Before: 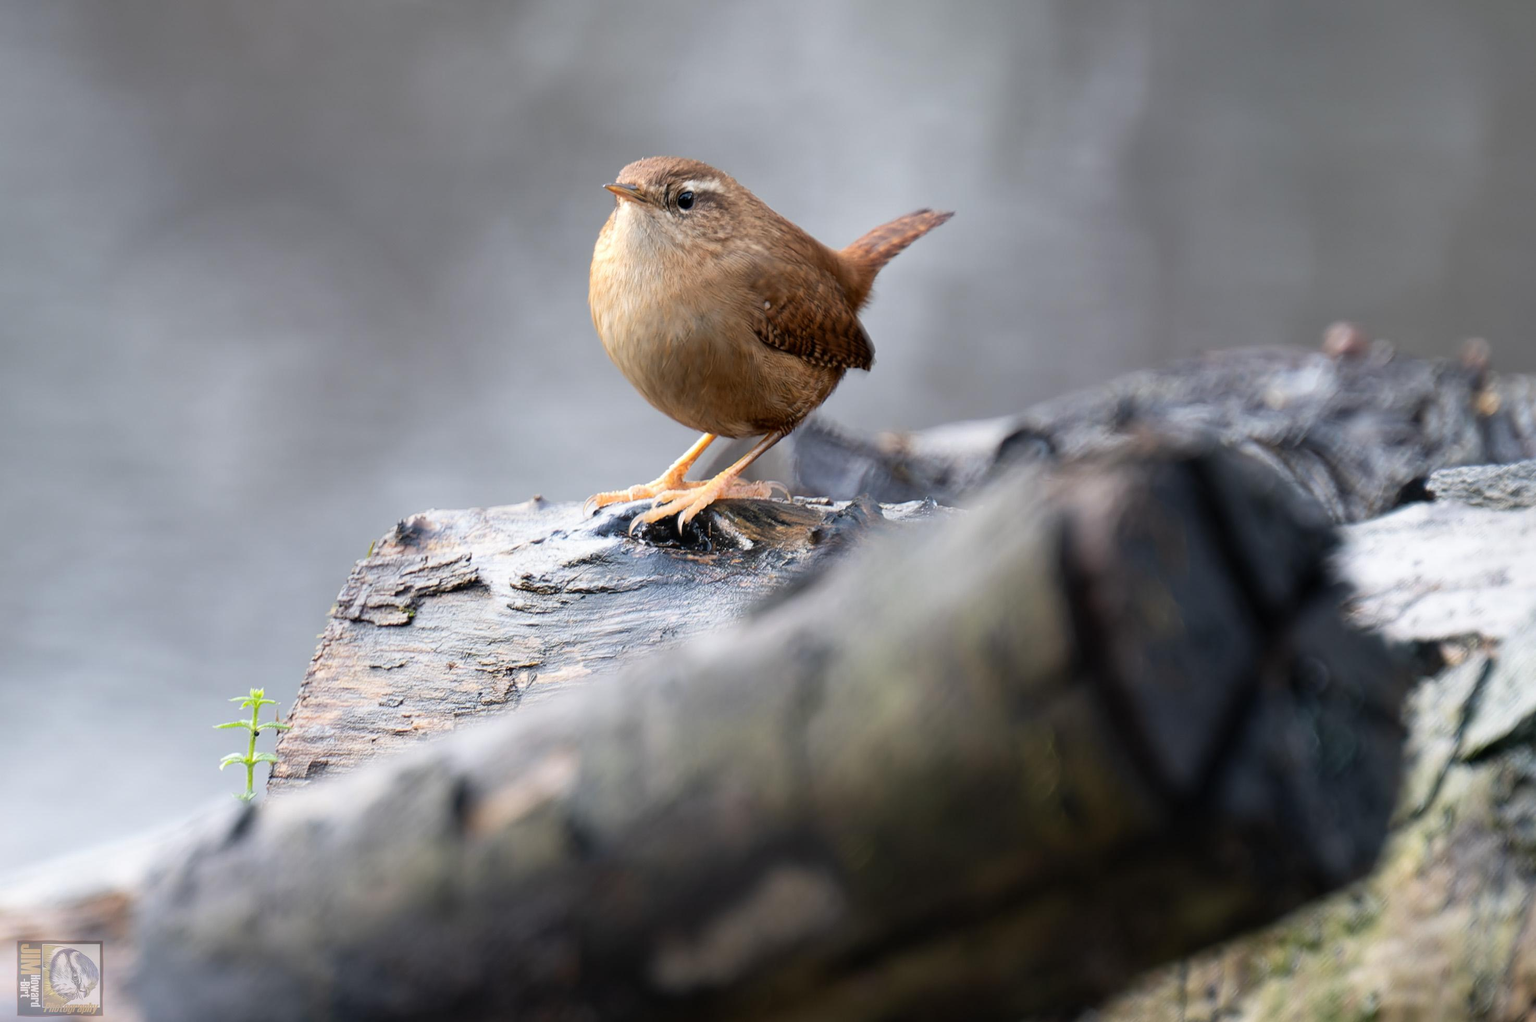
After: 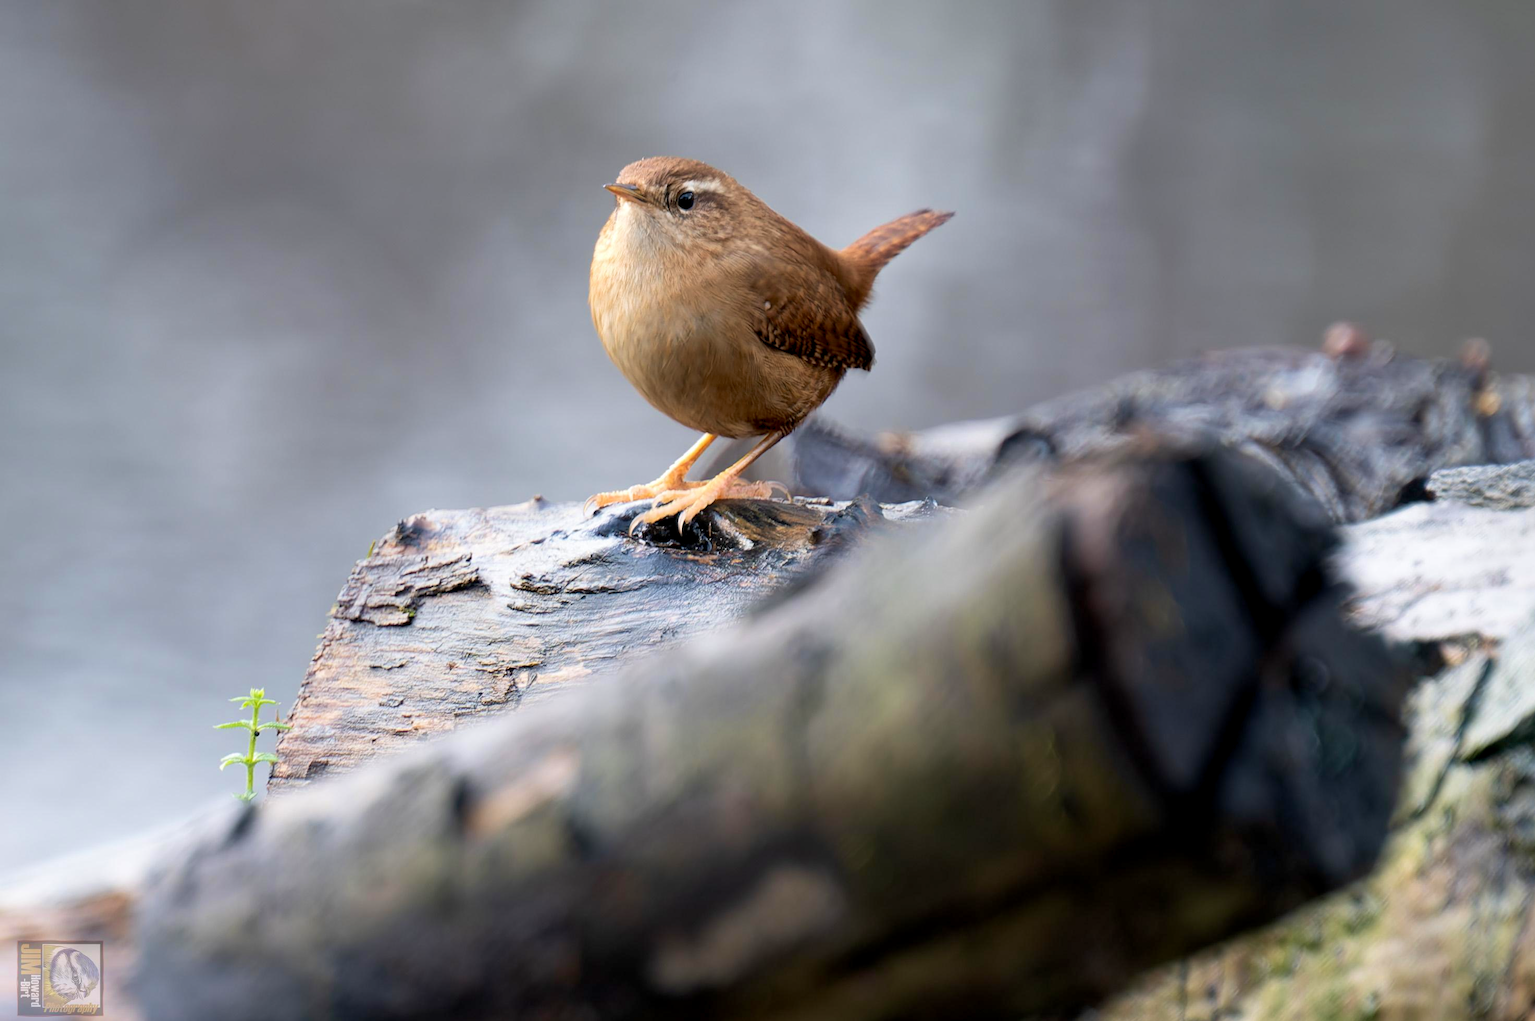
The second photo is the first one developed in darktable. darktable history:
velvia: on, module defaults
exposure: black level correction 0.004, exposure 0.014 EV, compensate highlight preservation false
